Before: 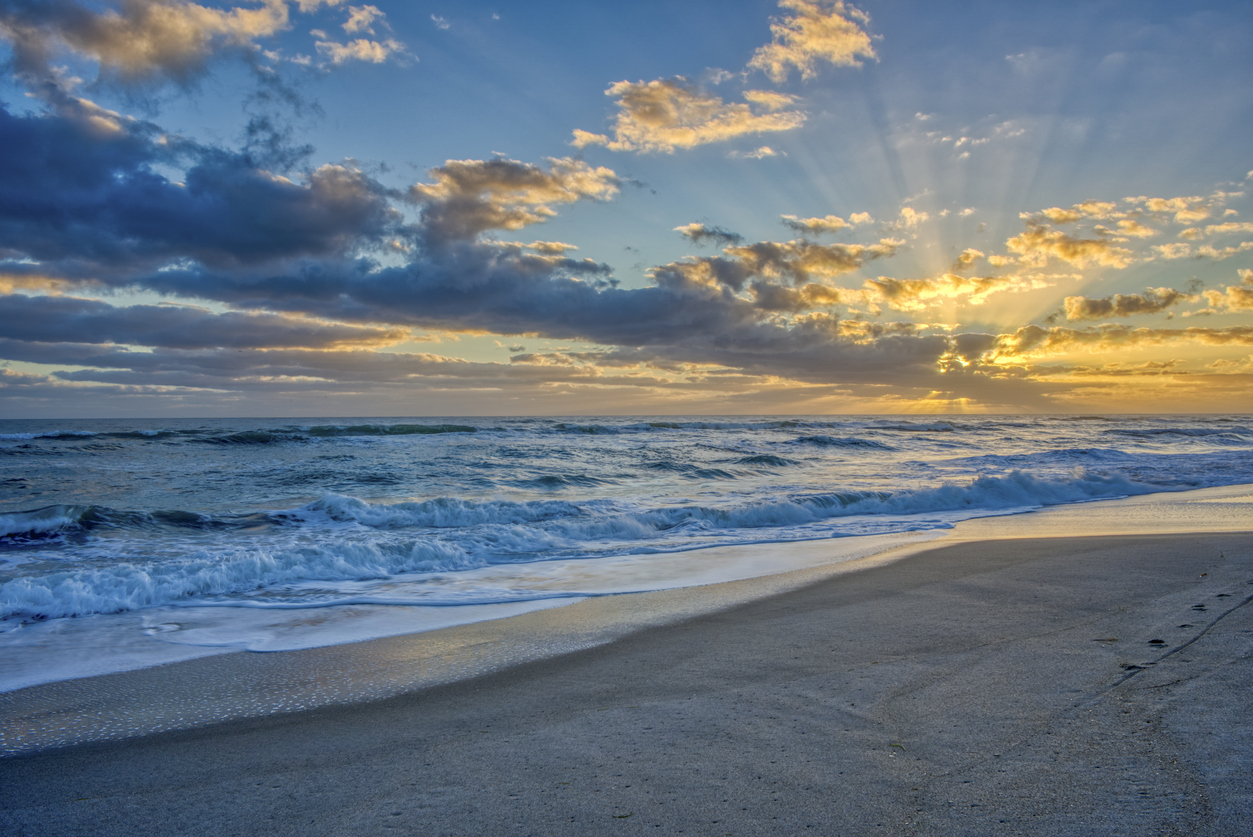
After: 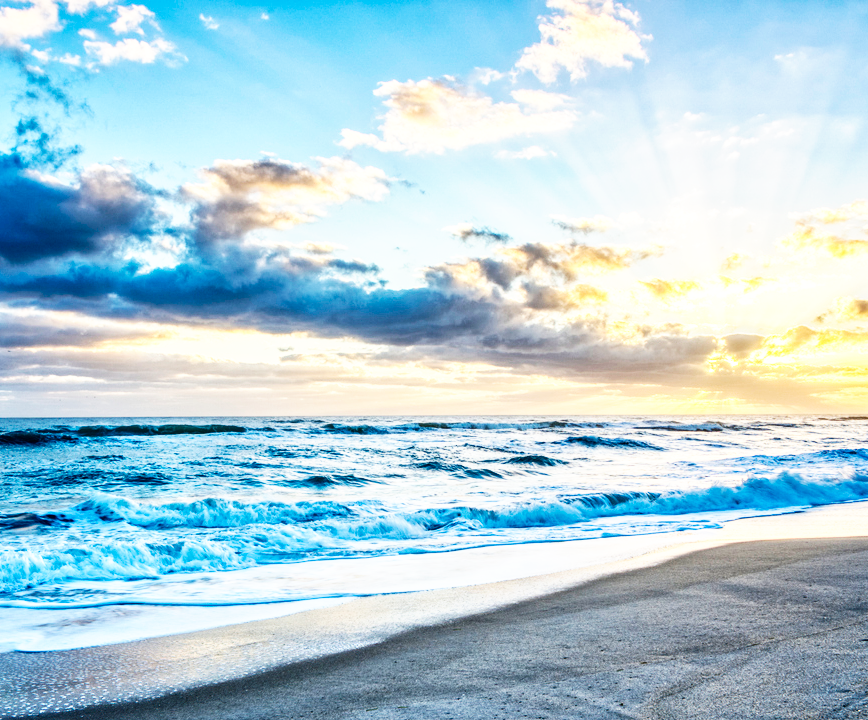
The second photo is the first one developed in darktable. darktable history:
crop: left 18.479%, right 12.2%, bottom 13.971%
base curve: curves: ch0 [(0, 0) (0.007, 0.004) (0.027, 0.03) (0.046, 0.07) (0.207, 0.54) (0.442, 0.872) (0.673, 0.972) (1, 1)], preserve colors none
tone equalizer: -8 EV -1.08 EV, -7 EV -1.01 EV, -6 EV -0.867 EV, -5 EV -0.578 EV, -3 EV 0.578 EV, -2 EV 0.867 EV, -1 EV 1.01 EV, +0 EV 1.08 EV, edges refinement/feathering 500, mask exposure compensation -1.57 EV, preserve details no
